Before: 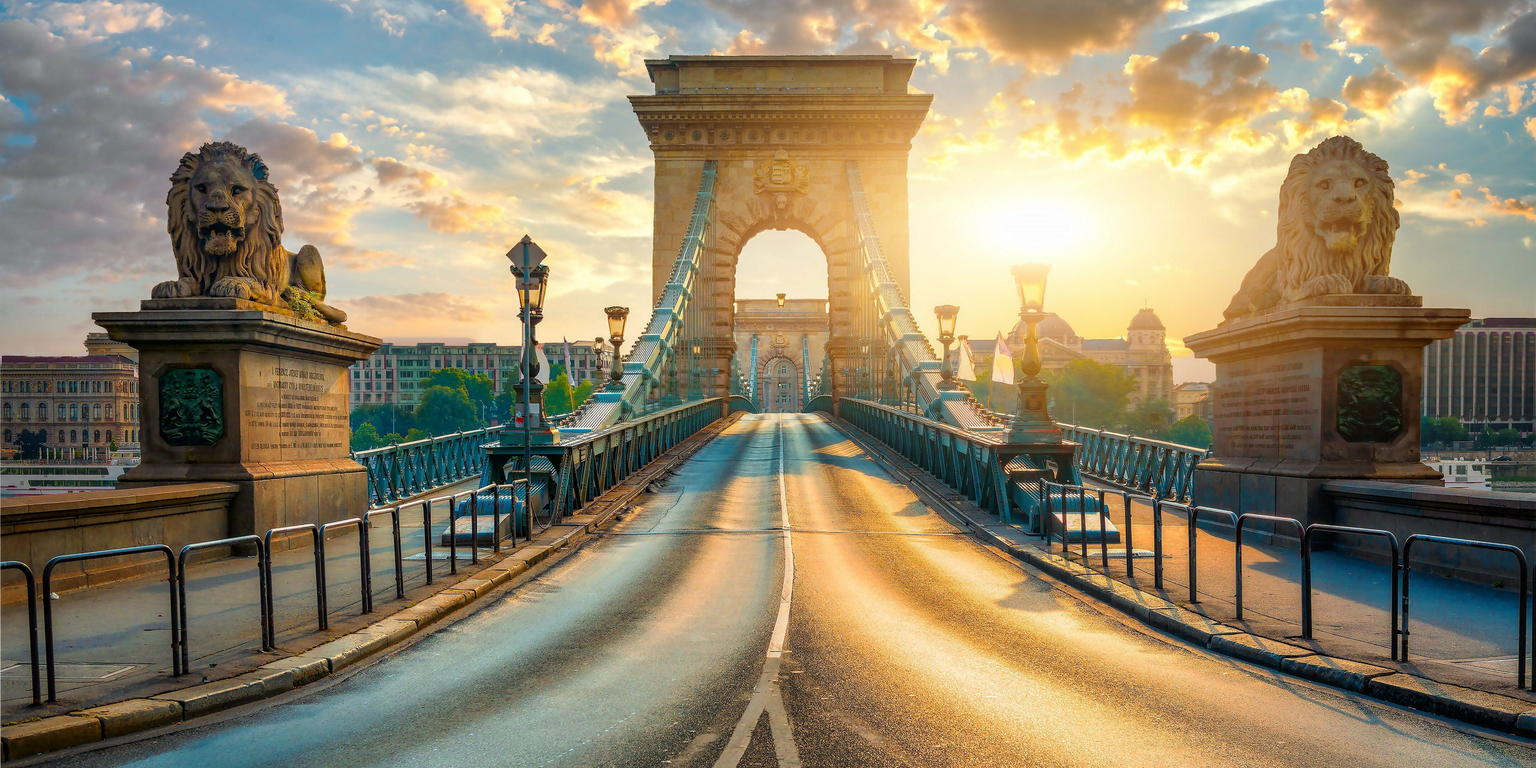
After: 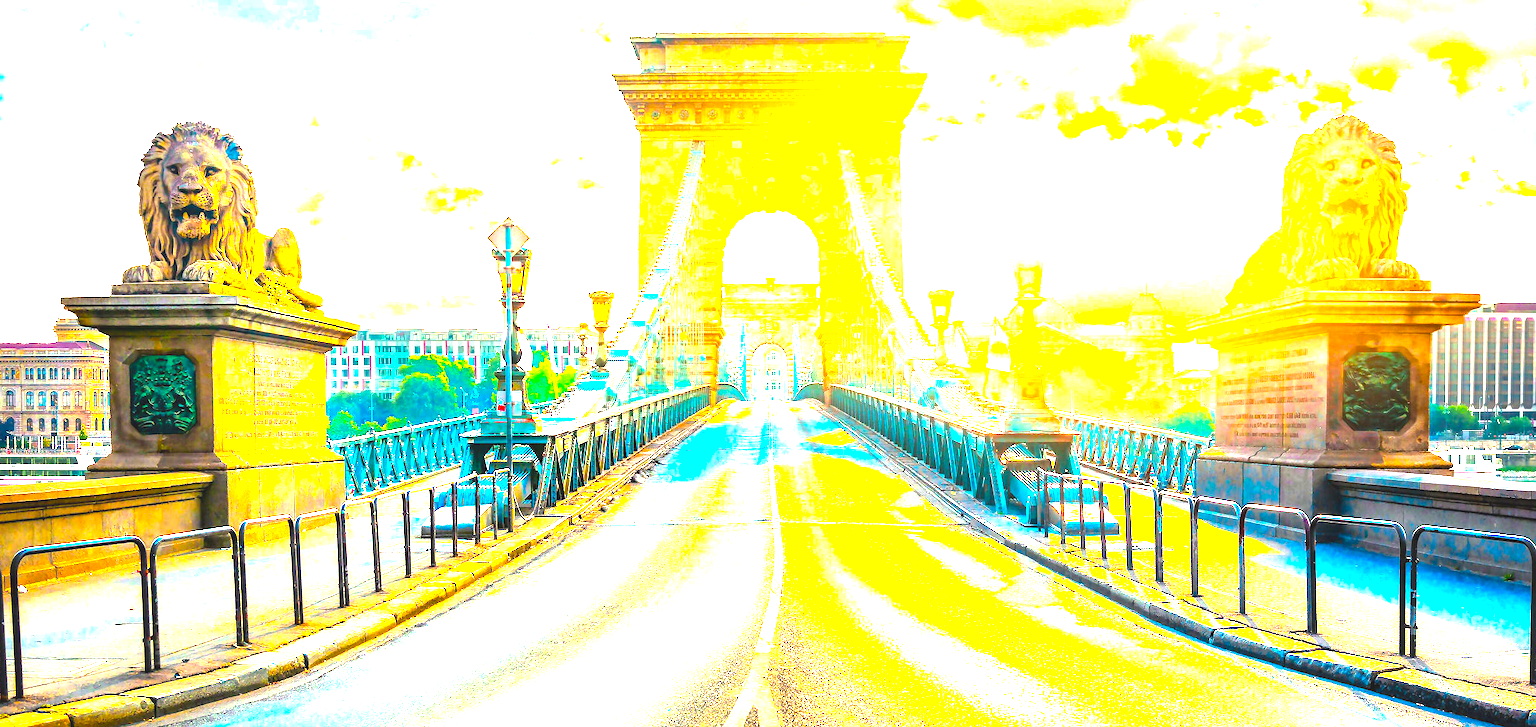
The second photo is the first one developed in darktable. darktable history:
levels: levels [0.062, 0.494, 0.925]
color balance rgb: global offset › luminance 1.984%, linear chroma grading › global chroma 15.275%, perceptual saturation grading › global saturation 24.913%, global vibrance 30.572%
crop: left 2.15%, top 3.171%, right 0.738%, bottom 4.834%
exposure: exposure 2.961 EV, compensate exposure bias true, compensate highlight preservation false
